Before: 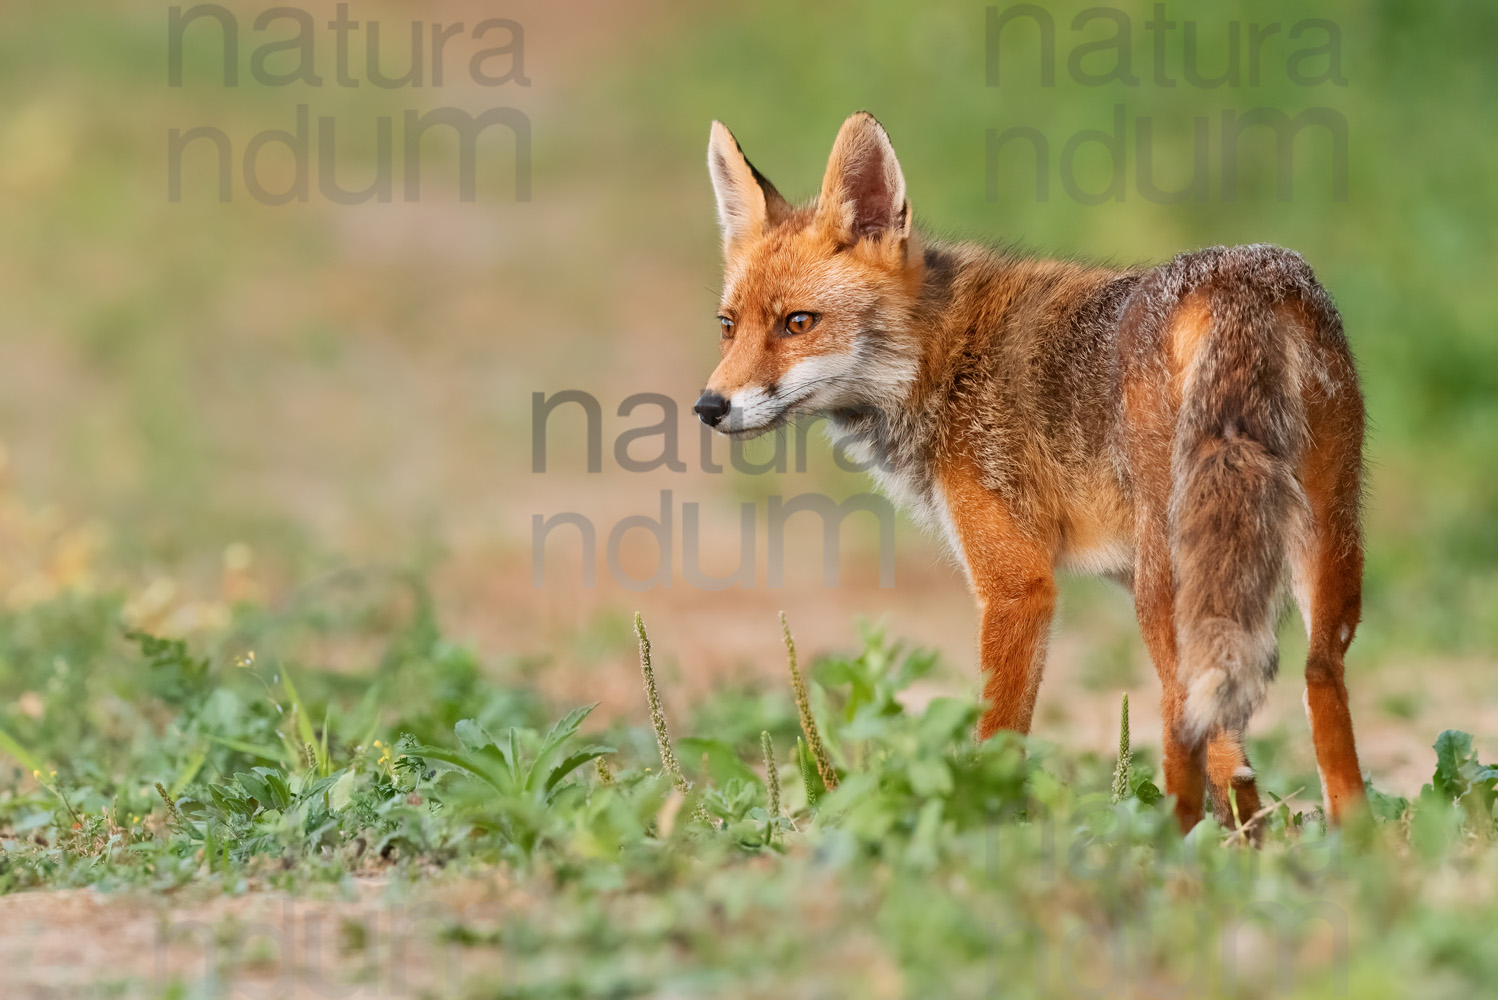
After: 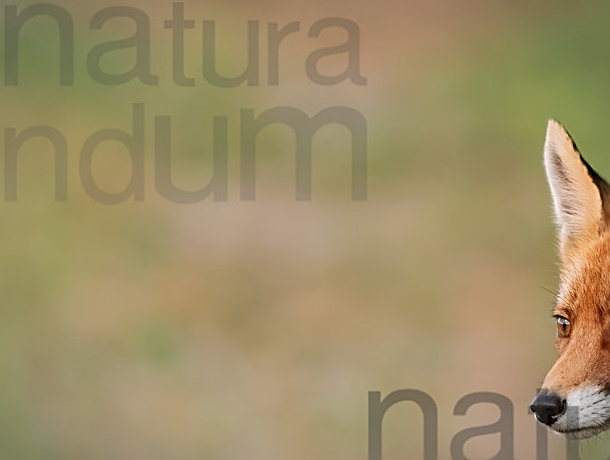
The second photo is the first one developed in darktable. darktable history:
vignetting: fall-off radius 99.36%, brightness -0.396, saturation -0.303, width/height ratio 1.337, dithering 8-bit output
crop and rotate: left 10.971%, top 0.111%, right 48.308%, bottom 53.866%
local contrast: highlights 106%, shadows 99%, detail 120%, midtone range 0.2
sharpen: amount 0.579
shadows and highlights: shadows -20.02, white point adjustment -1.84, highlights -34.88
